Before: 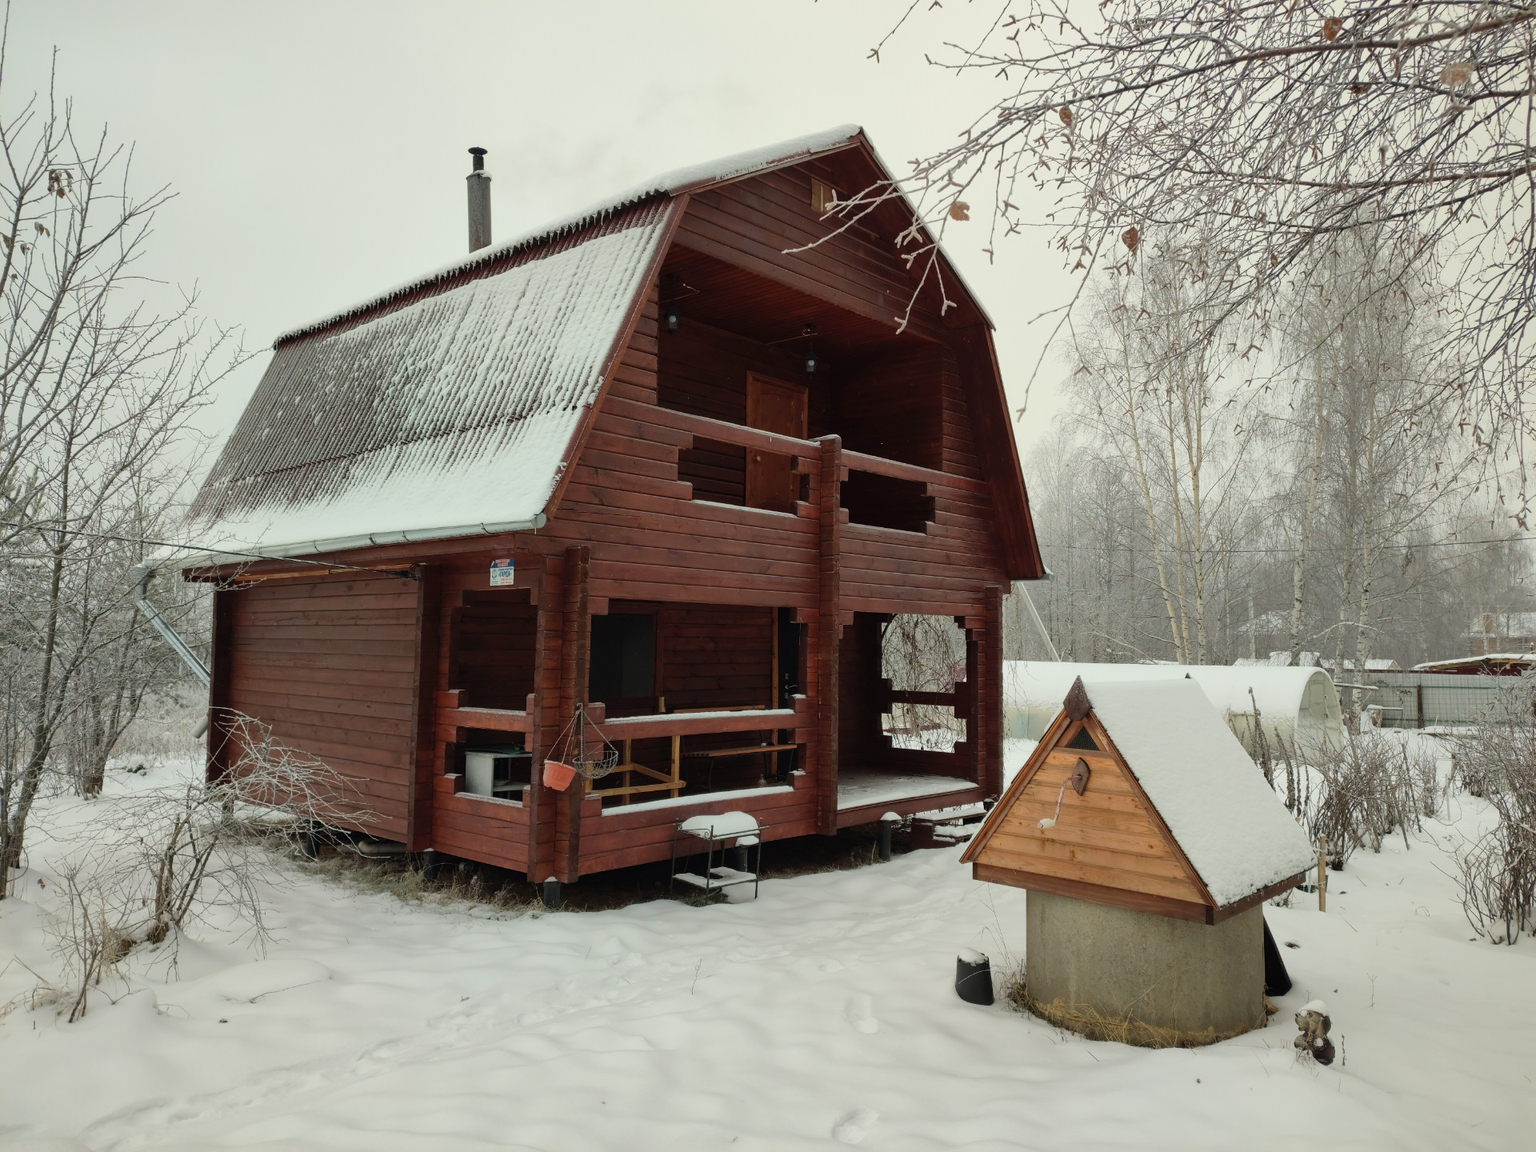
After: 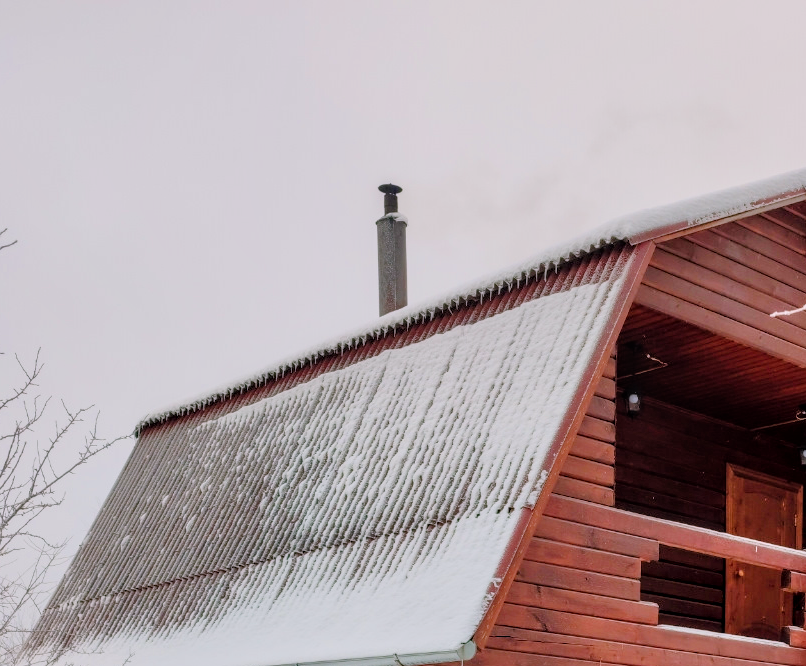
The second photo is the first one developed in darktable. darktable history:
contrast brightness saturation: contrast 0.04, saturation 0.07
tone equalizer: -7 EV 0.15 EV, -6 EV 0.6 EV, -5 EV 1.15 EV, -4 EV 1.33 EV, -3 EV 1.15 EV, -2 EV 0.6 EV, -1 EV 0.15 EV, mask exposure compensation -0.5 EV
crop and rotate: left 10.817%, top 0.062%, right 47.194%, bottom 53.626%
color balance: lift [1, 1.001, 0.999, 1.001], gamma [1, 1.004, 1.007, 0.993], gain [1, 0.991, 0.987, 1.013], contrast 7.5%, contrast fulcrum 10%, output saturation 115%
white balance: red 1.05, blue 1.072
local contrast: on, module defaults
filmic rgb: hardness 4.17, contrast 0.921
